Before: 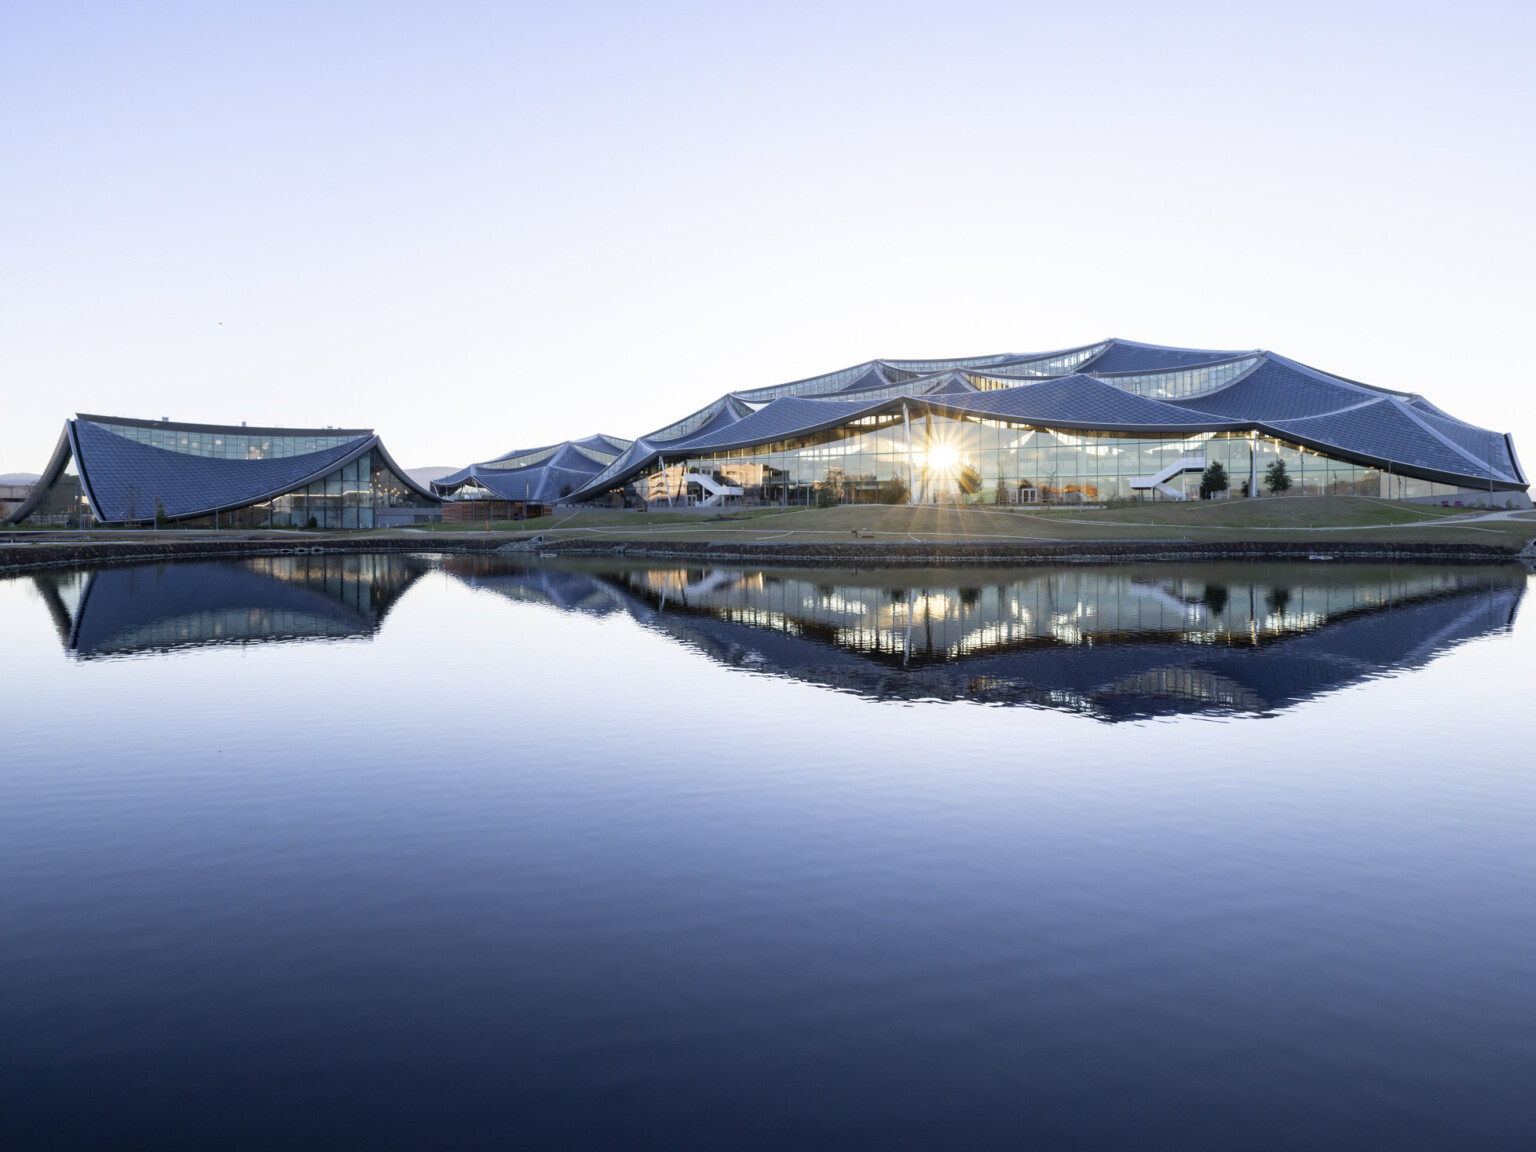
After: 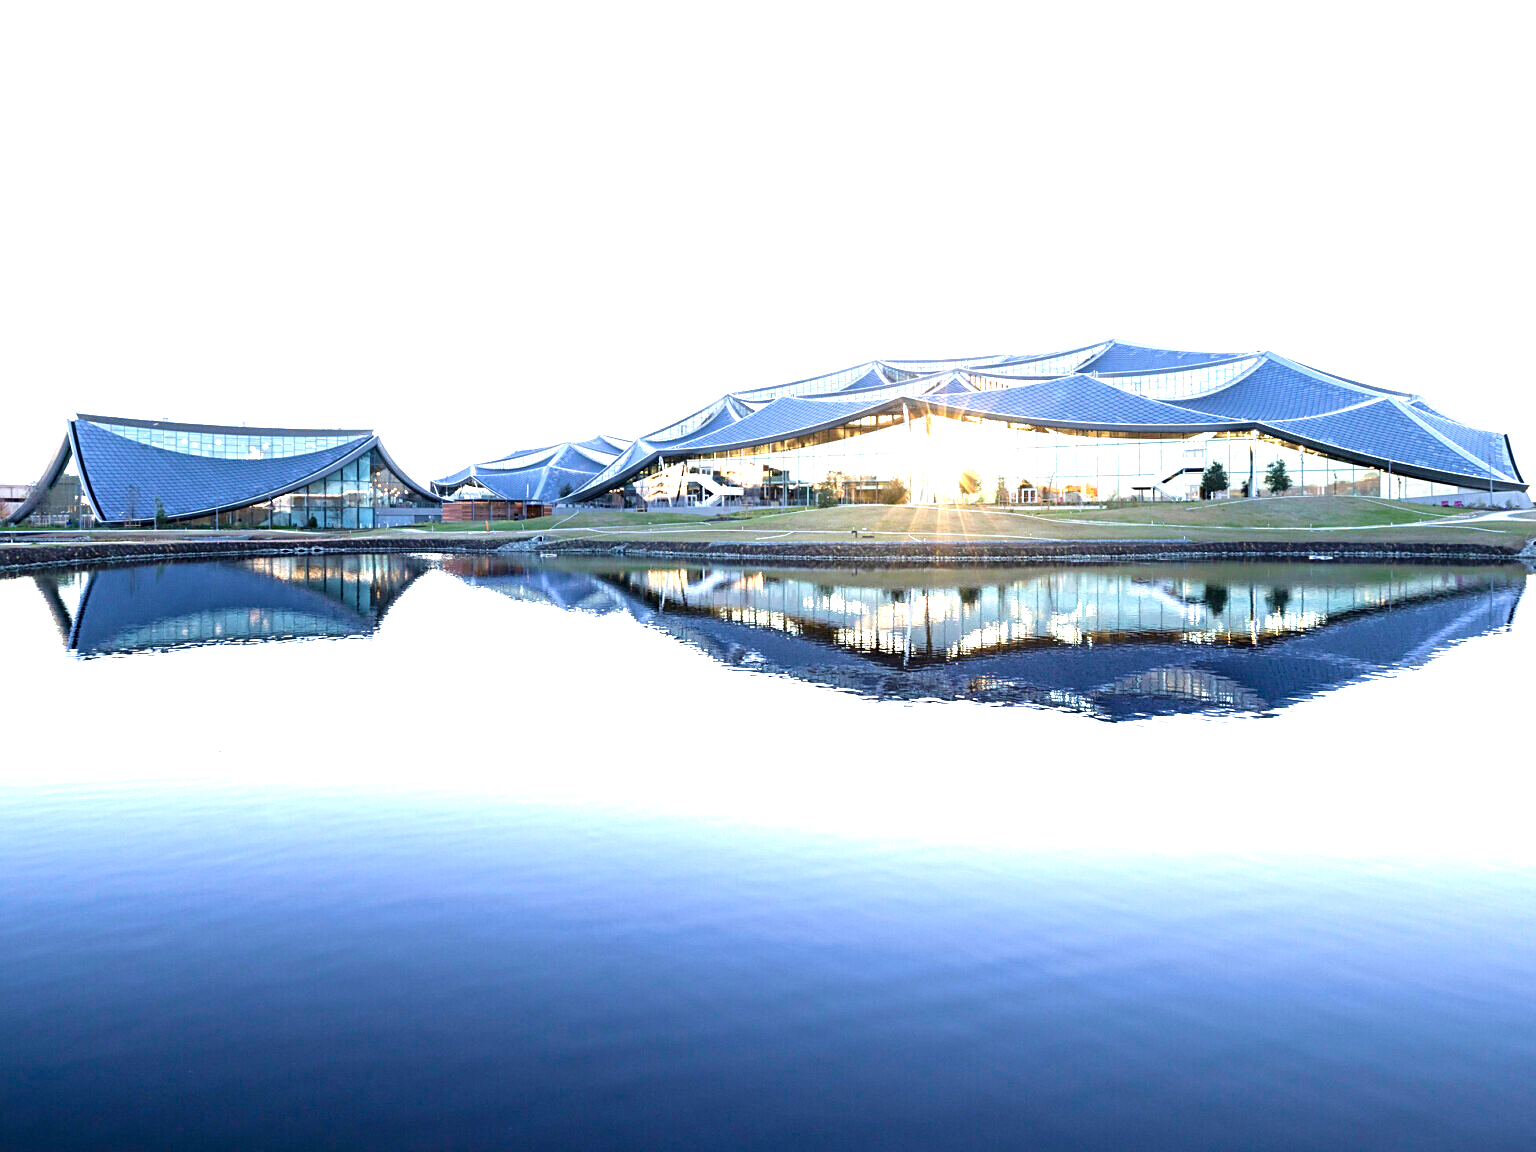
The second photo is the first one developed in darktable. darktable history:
sharpen: on, module defaults
exposure: black level correction 0, exposure 1.741 EV, compensate exposure bias true, compensate highlight preservation false
velvia: strength 27.64%
